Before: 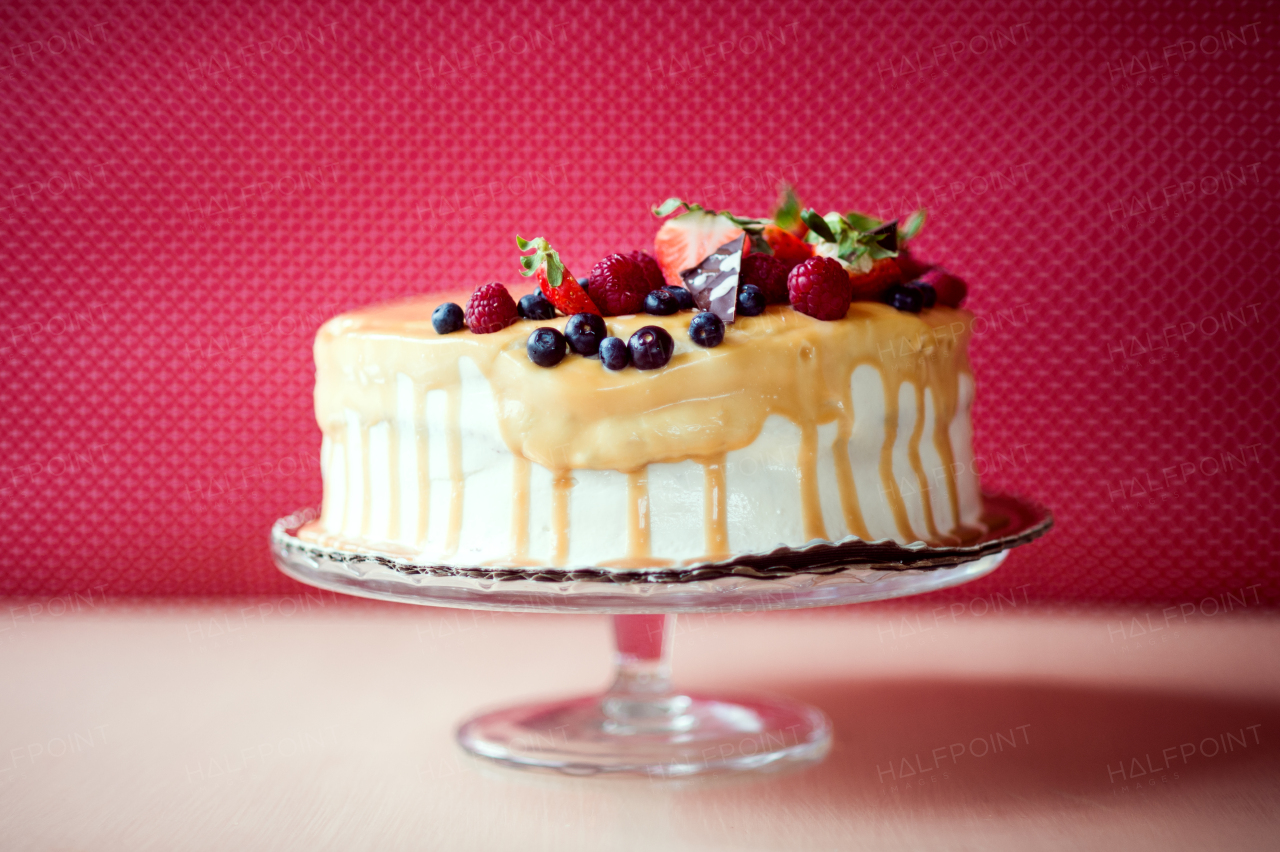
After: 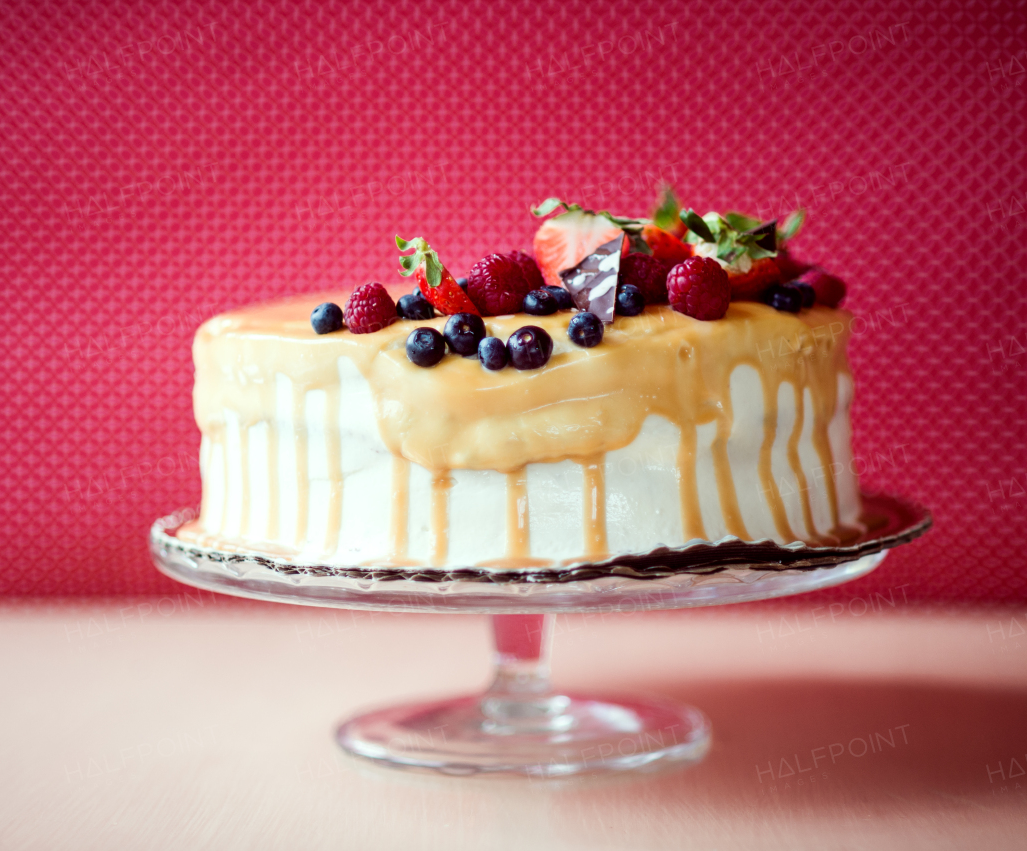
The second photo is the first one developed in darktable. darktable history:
crop and rotate: left 9.484%, right 10.244%
